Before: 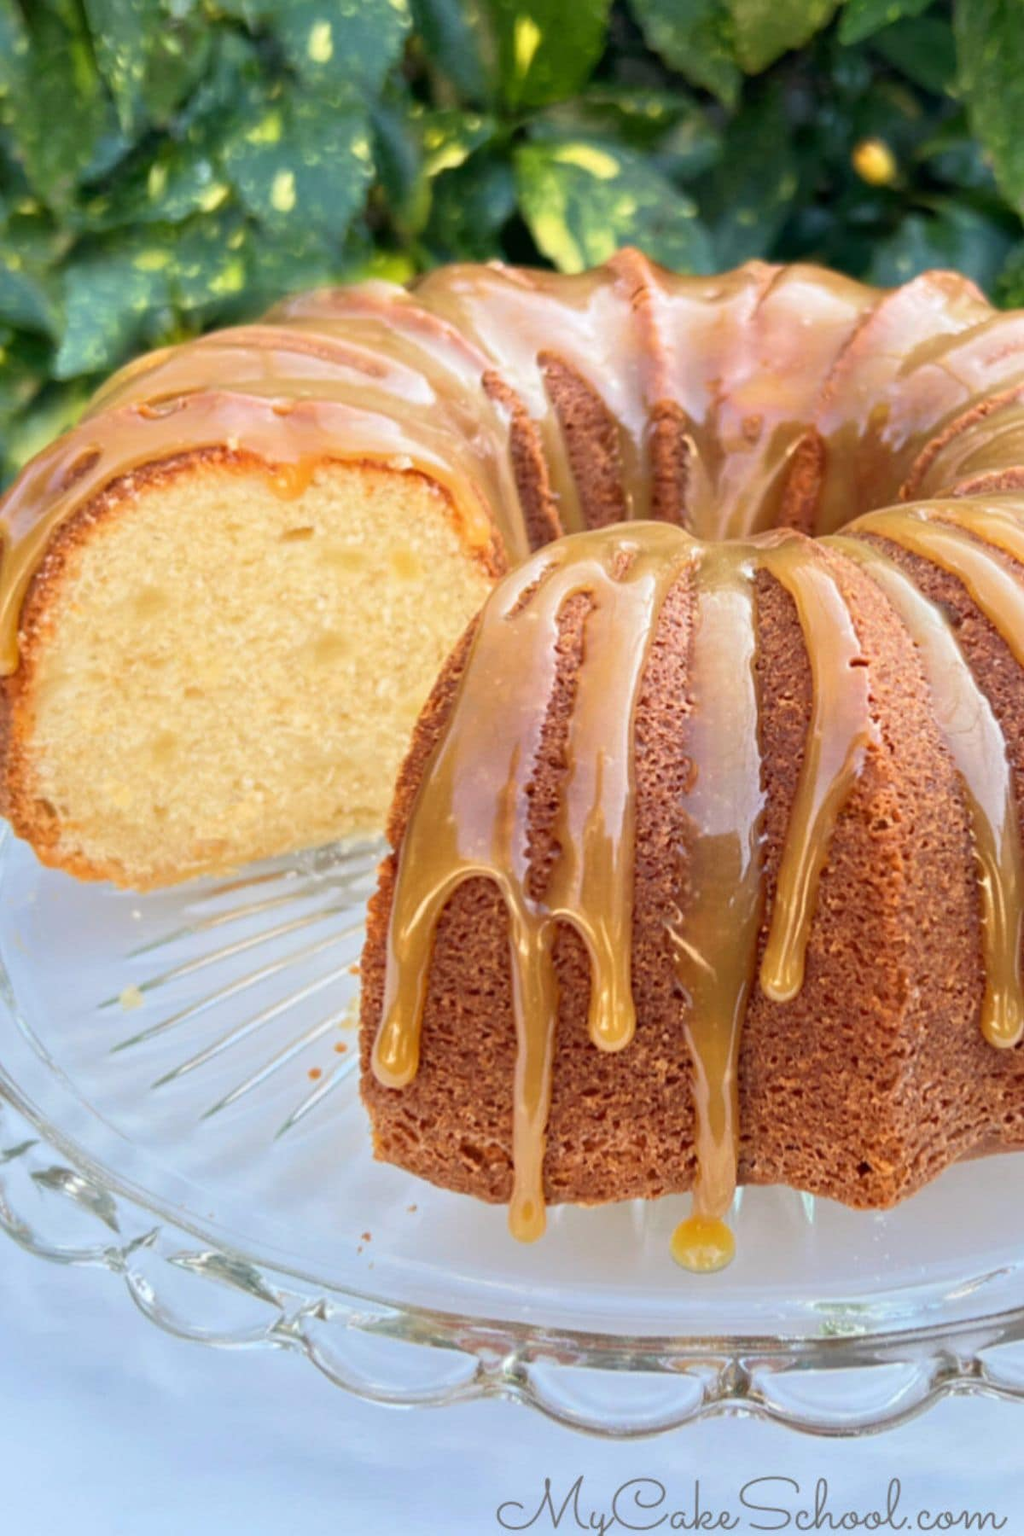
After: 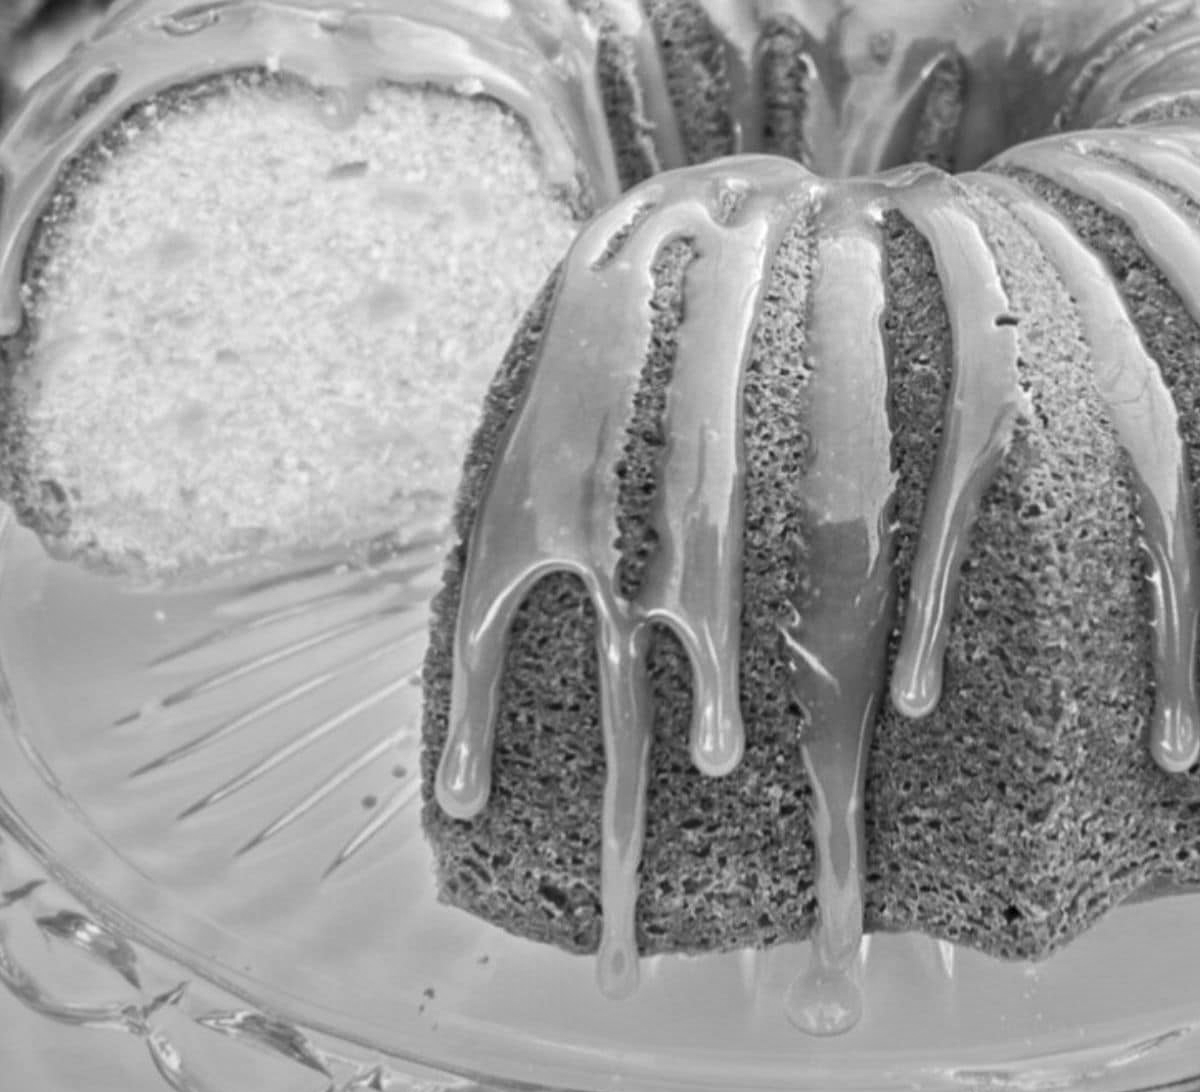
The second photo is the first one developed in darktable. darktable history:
local contrast: on, module defaults
monochrome: a 26.22, b 42.67, size 0.8
crop and rotate: top 25.357%, bottom 13.942%
